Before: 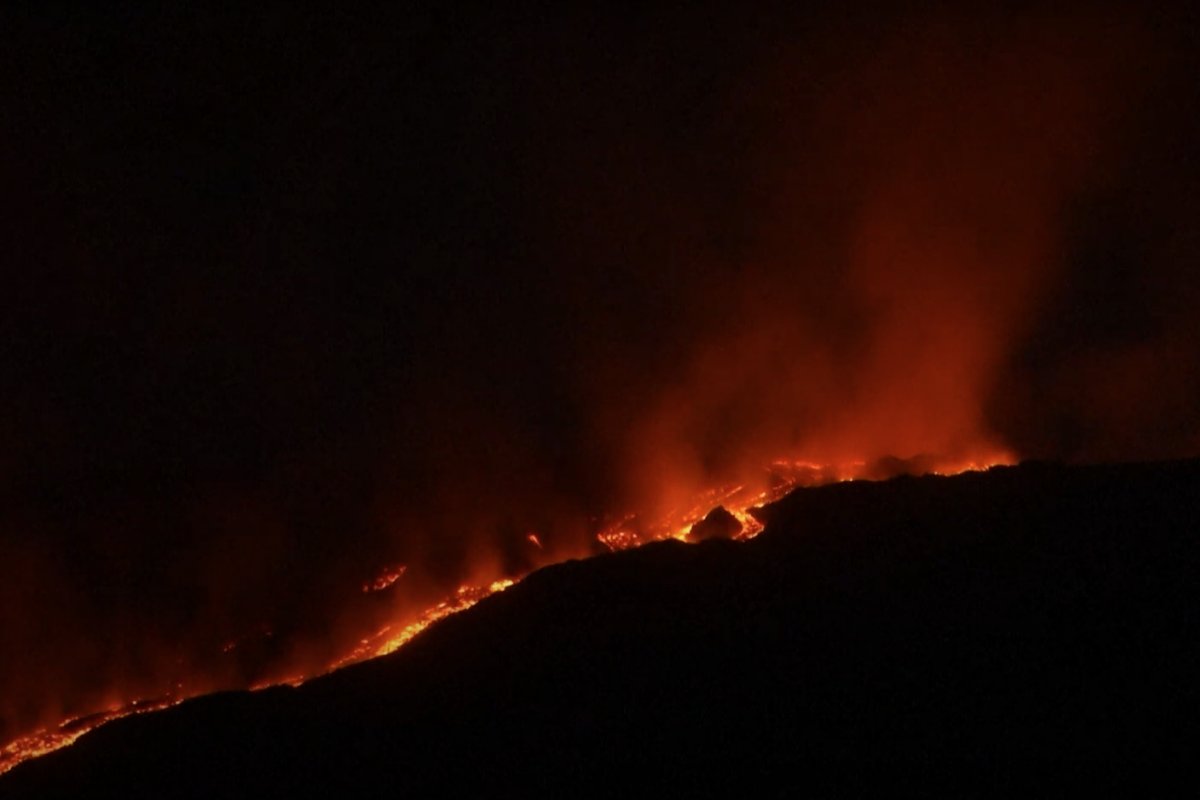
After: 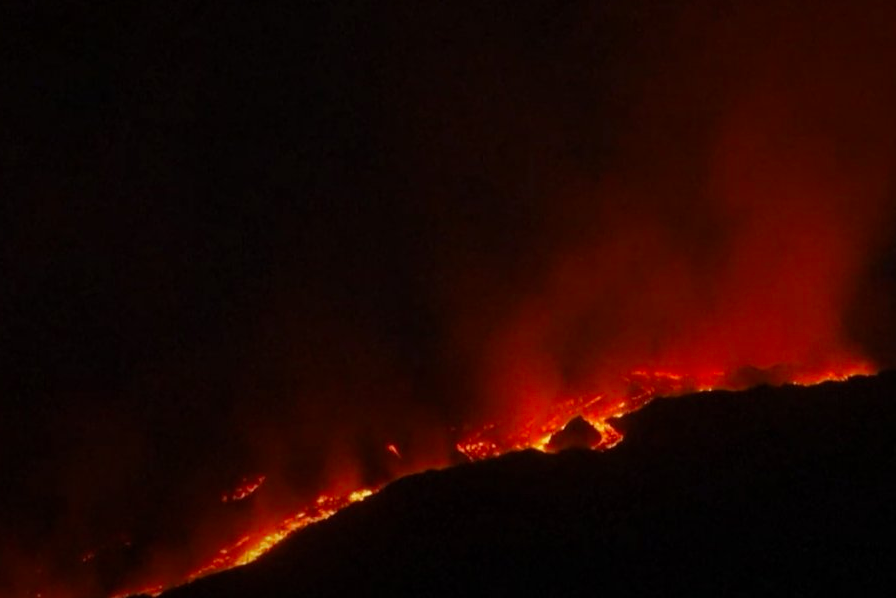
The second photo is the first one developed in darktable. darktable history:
crop and rotate: left 11.831%, top 11.346%, right 13.429%, bottom 13.899%
vibrance: vibrance 78%
shadows and highlights: shadows 0, highlights 40
